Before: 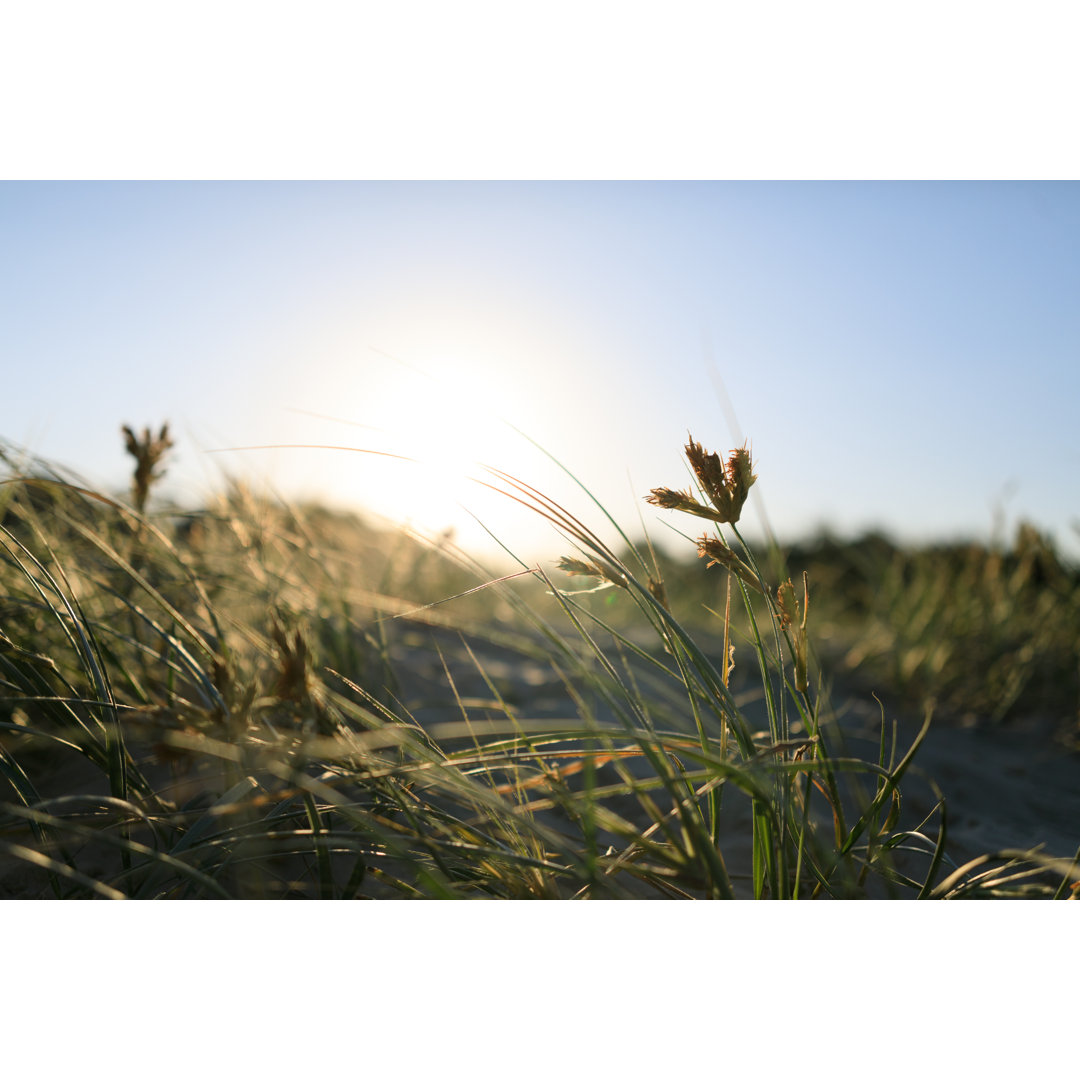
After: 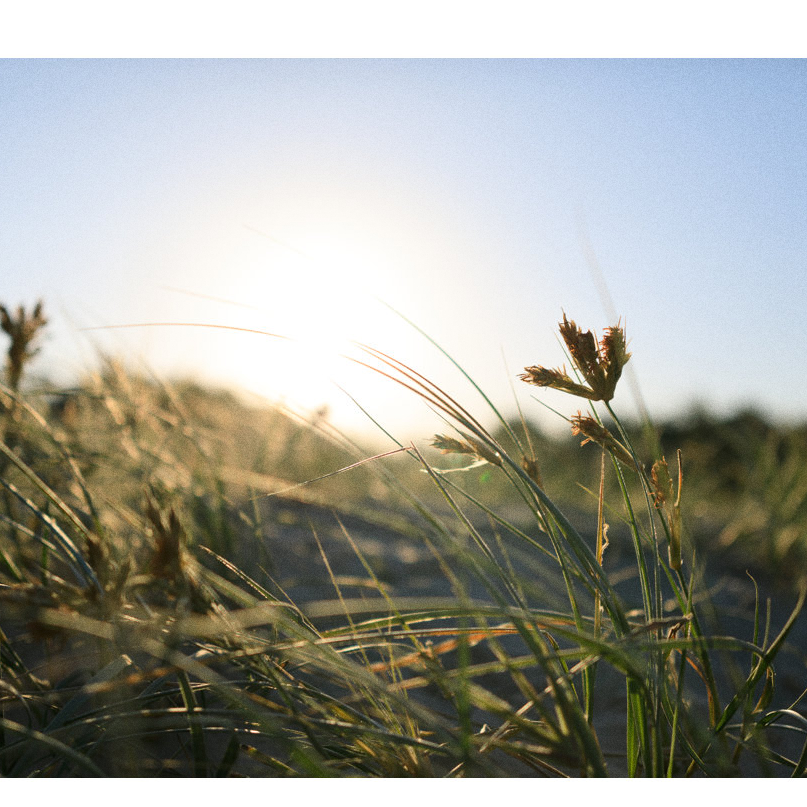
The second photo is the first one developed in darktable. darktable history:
grain: coarseness 0.09 ISO
crop and rotate: left 11.831%, top 11.346%, right 13.429%, bottom 13.899%
